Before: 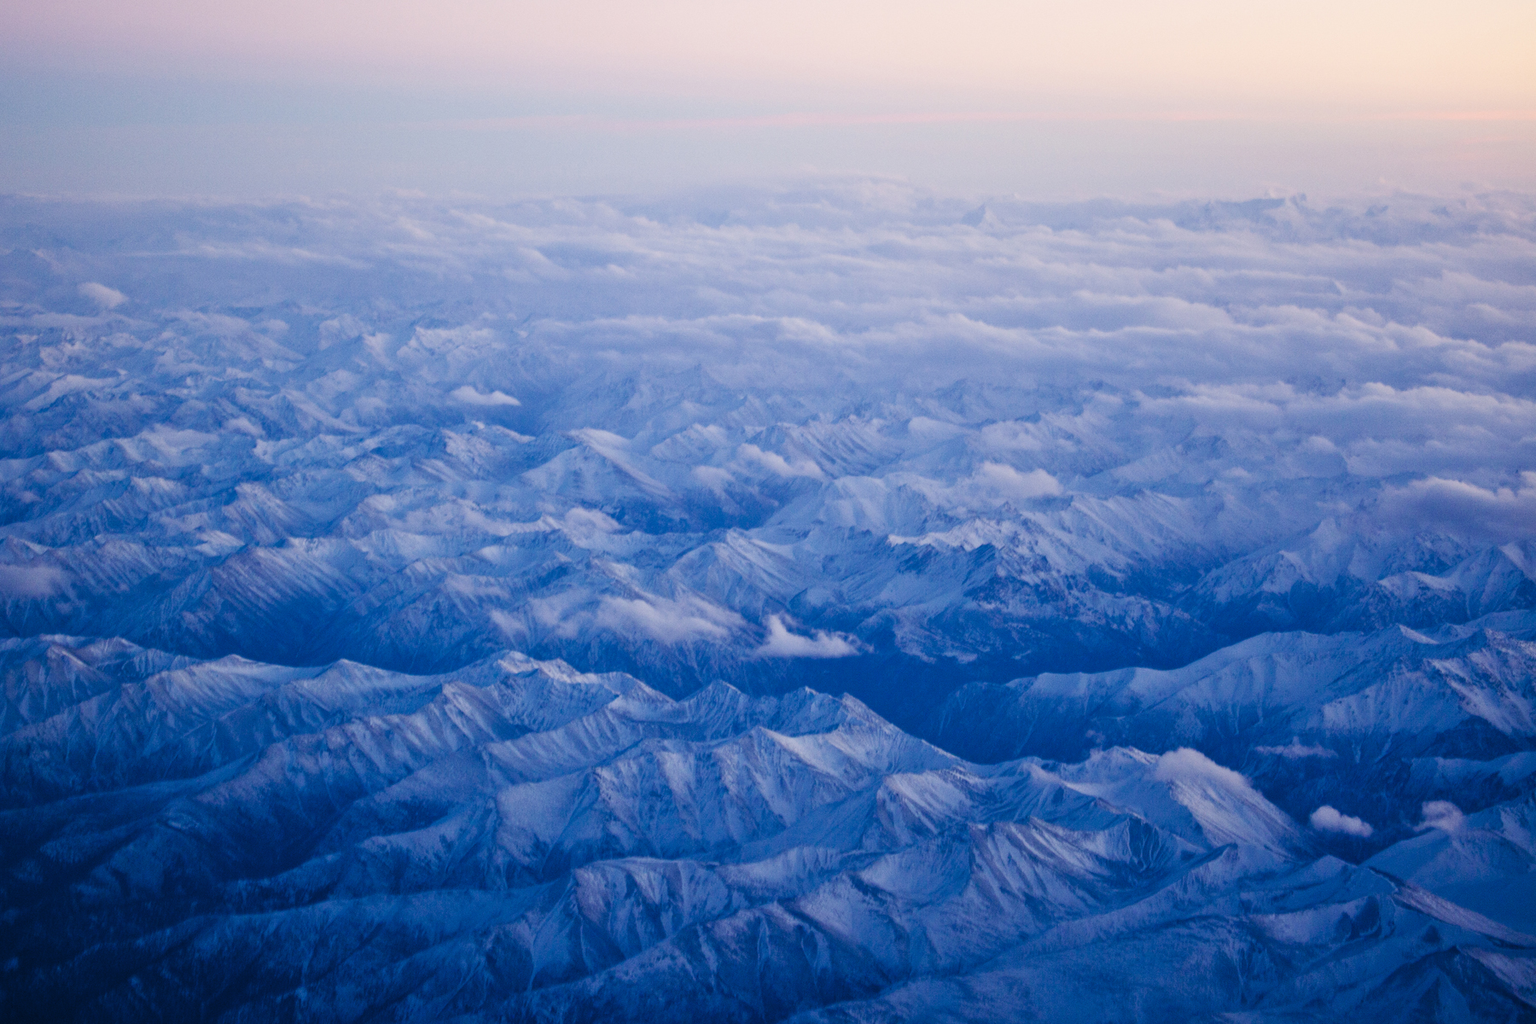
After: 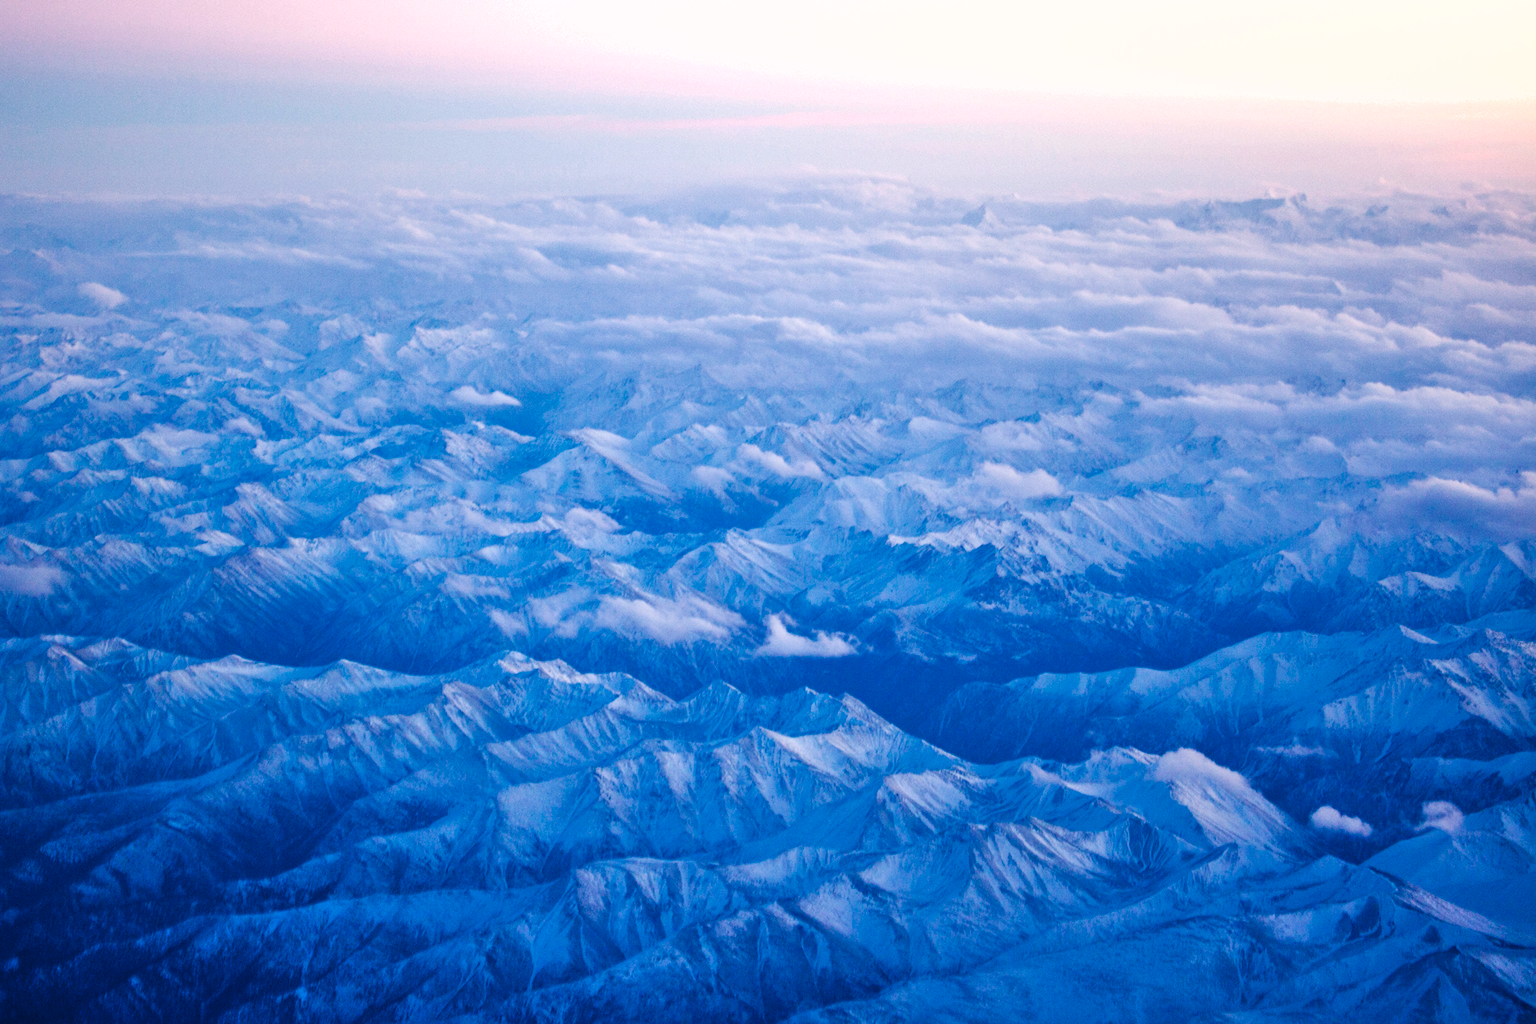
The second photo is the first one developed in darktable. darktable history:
shadows and highlights: radius 261.94, soften with gaussian
exposure: black level correction 0, exposure 0.499 EV, compensate highlight preservation false
